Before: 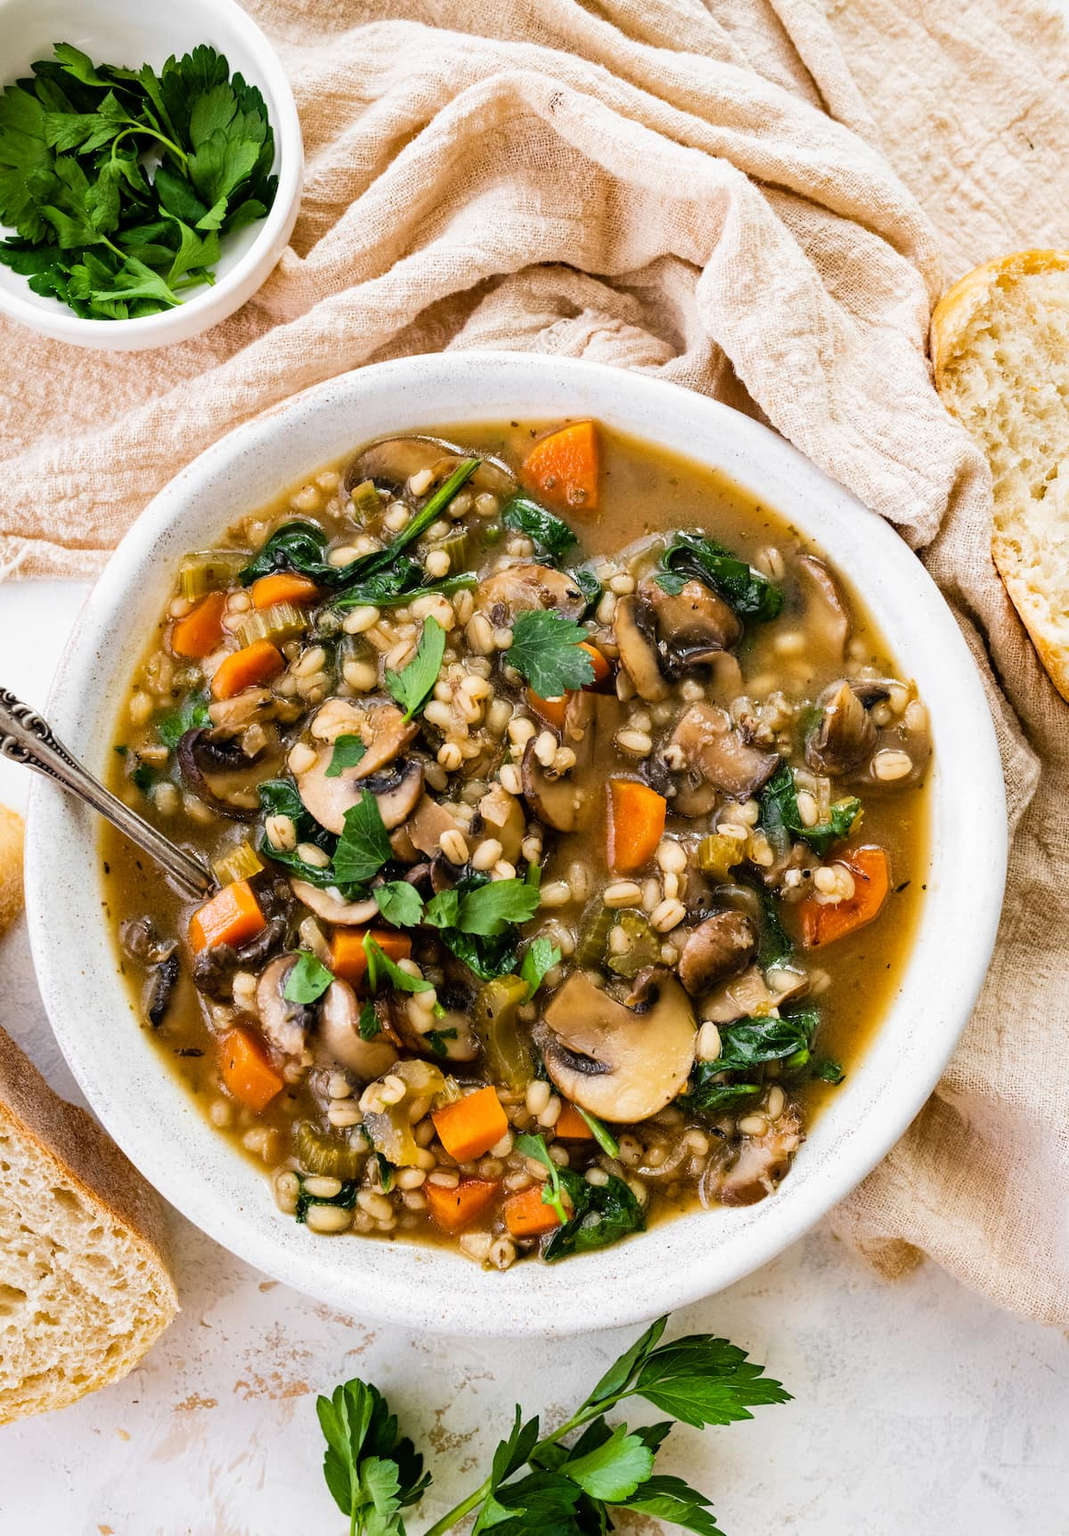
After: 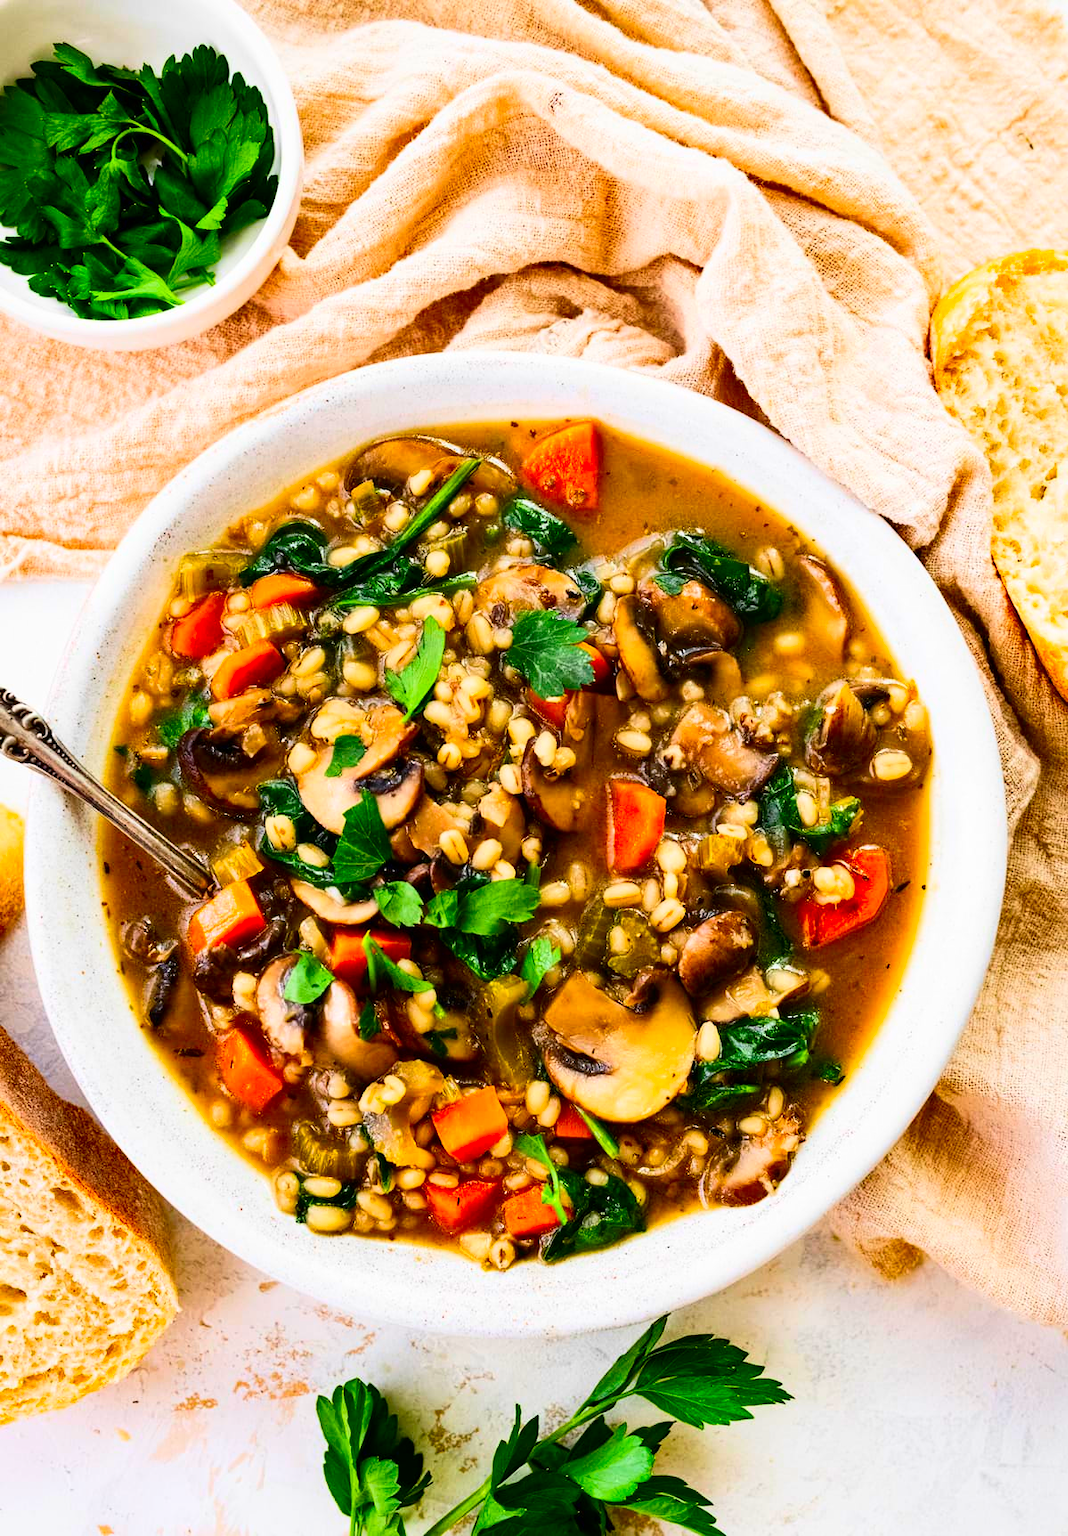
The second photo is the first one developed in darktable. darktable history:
contrast brightness saturation: contrast 0.257, brightness 0.016, saturation 0.87
